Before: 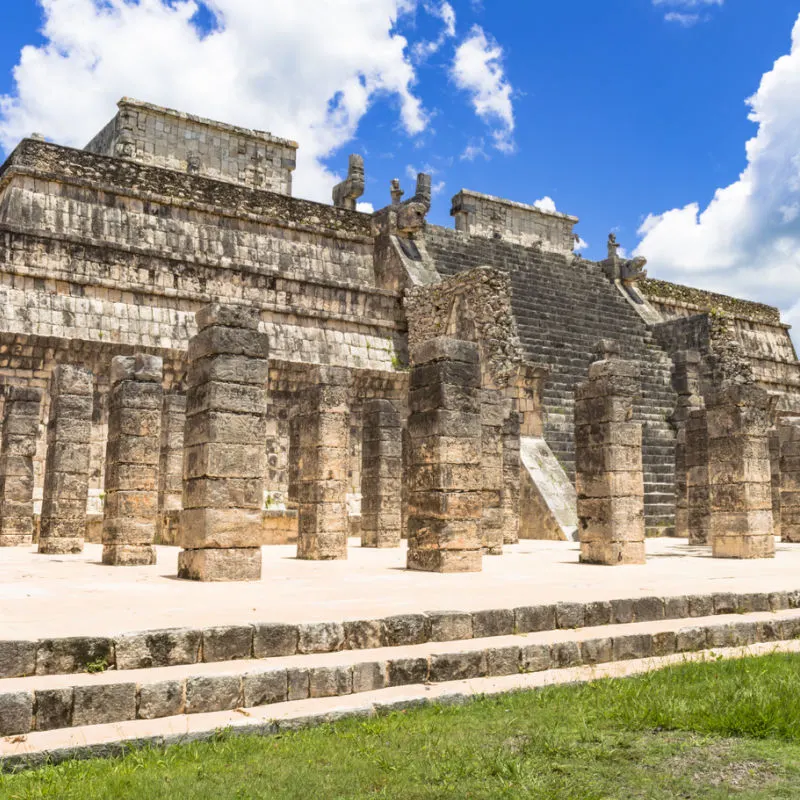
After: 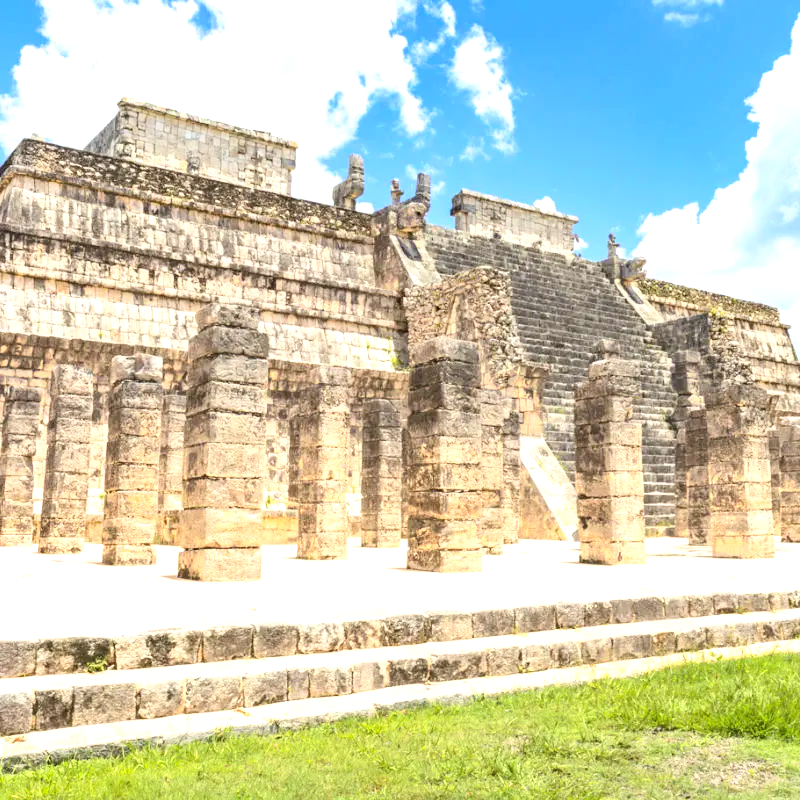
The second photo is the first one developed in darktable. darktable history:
exposure: black level correction 0, exposure 0.892 EV, compensate highlight preservation false
contrast brightness saturation: contrast 0.197, brightness 0.152, saturation 0.145
